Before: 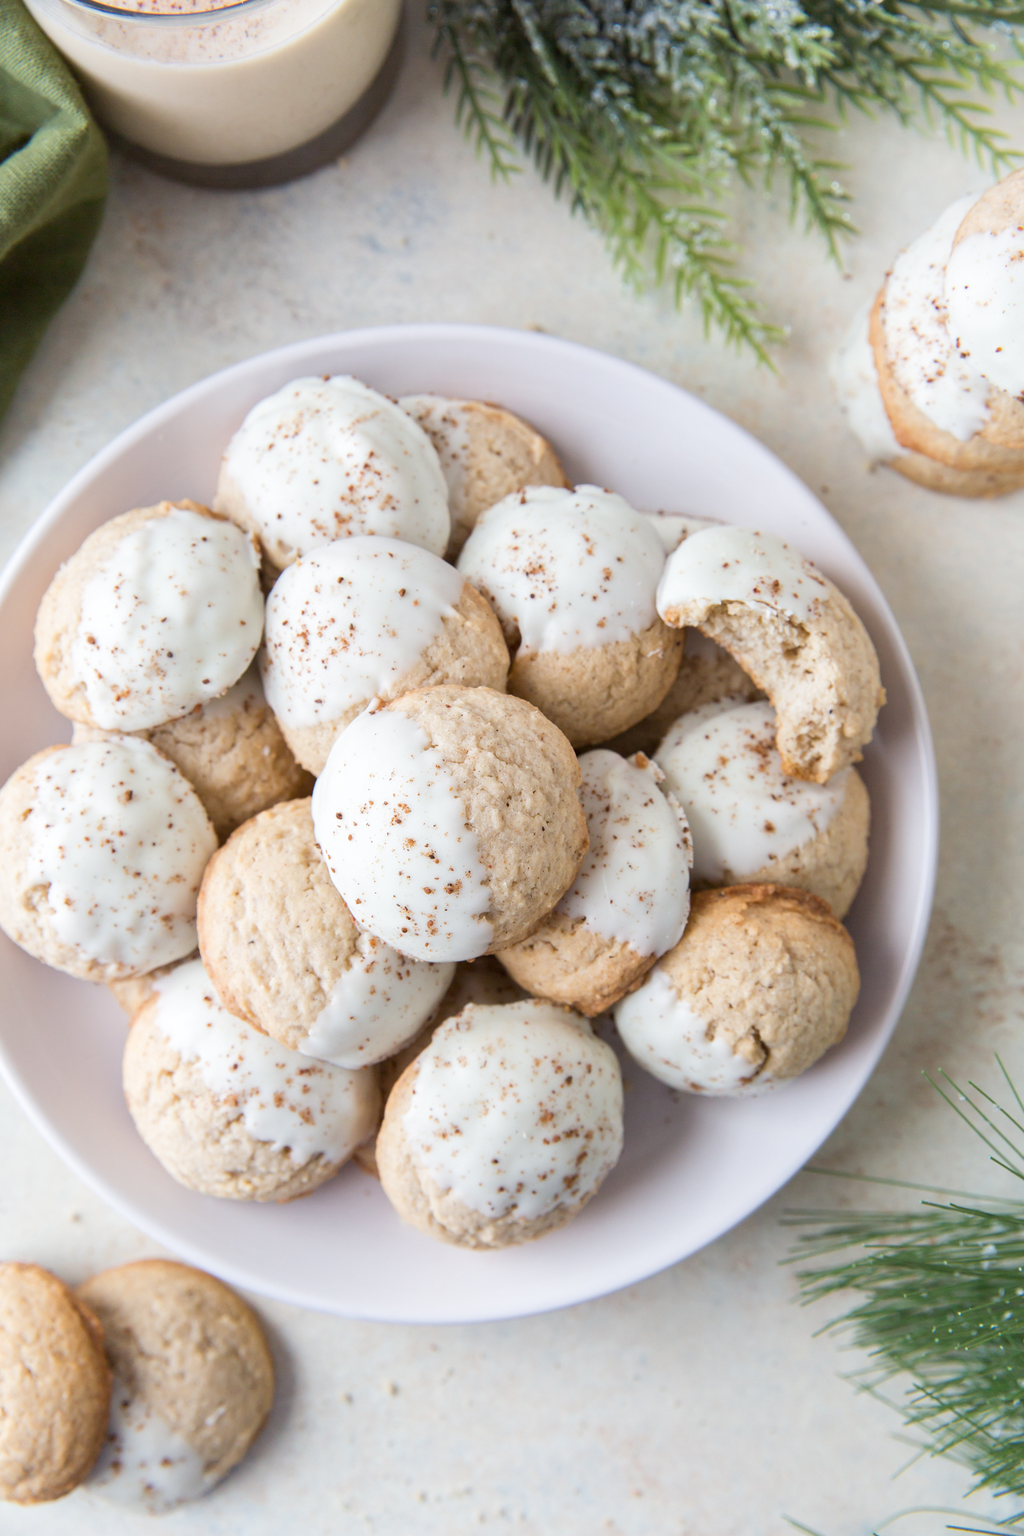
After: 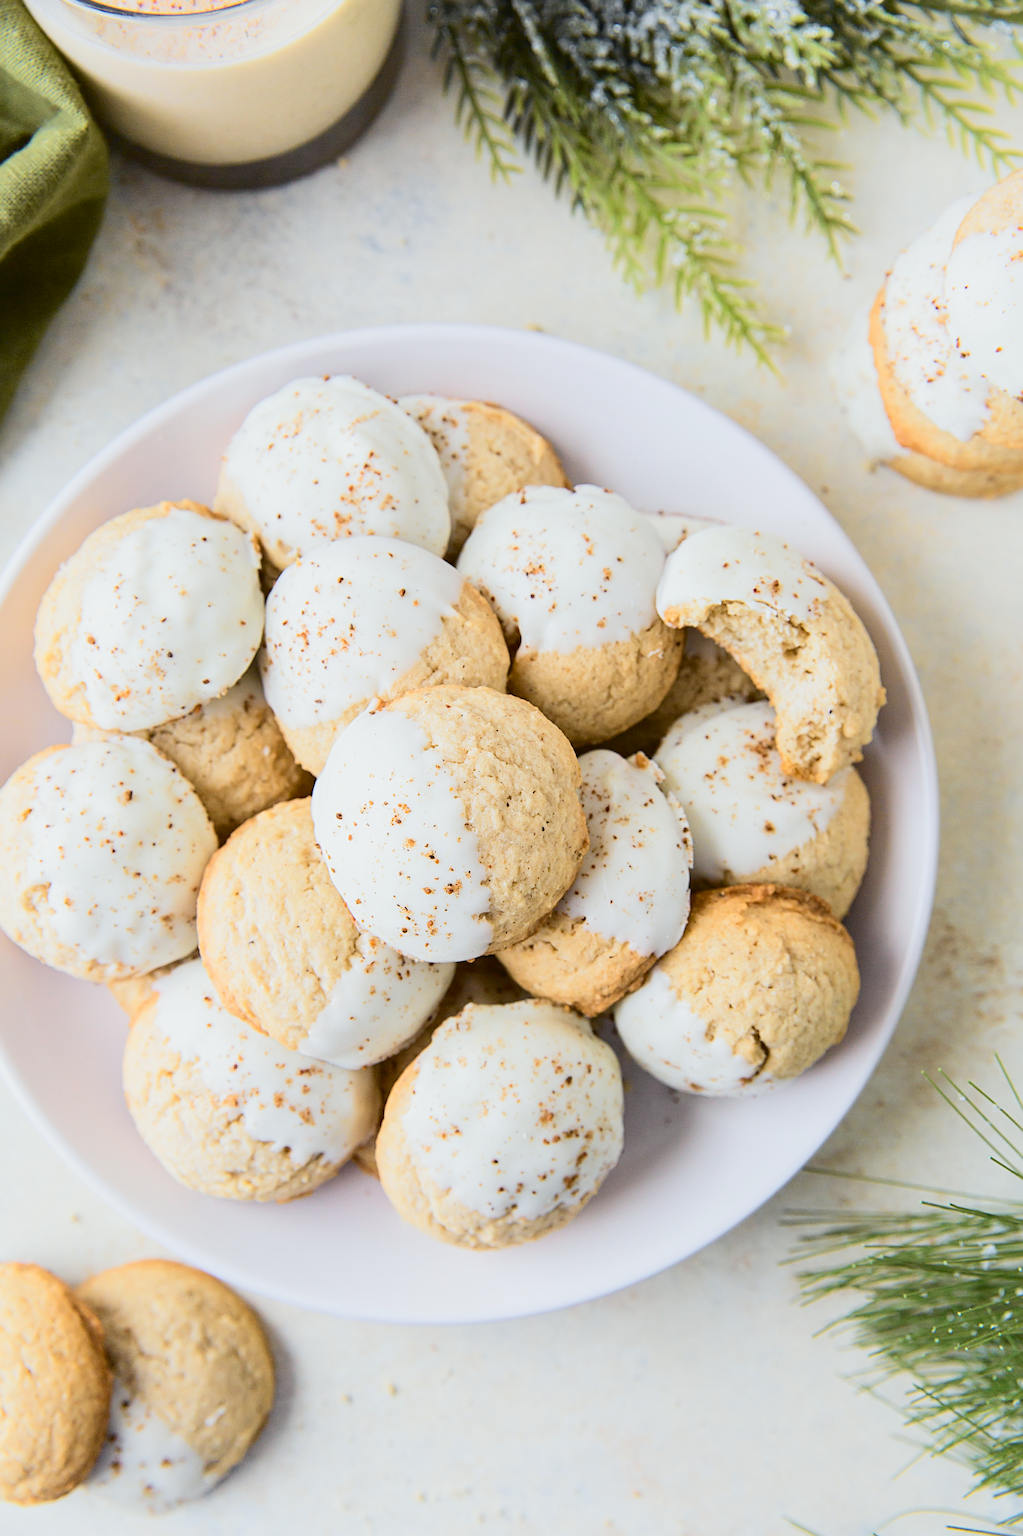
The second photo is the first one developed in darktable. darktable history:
sharpen: radius 2.153, amount 0.381, threshold 0.151
tone curve: curves: ch0 [(0, 0.03) (0.113, 0.087) (0.207, 0.184) (0.515, 0.612) (0.712, 0.793) (1, 0.946)]; ch1 [(0, 0) (0.172, 0.123) (0.317, 0.279) (0.407, 0.401) (0.476, 0.482) (0.505, 0.499) (0.534, 0.534) (0.632, 0.645) (0.726, 0.745) (1, 1)]; ch2 [(0, 0) (0.411, 0.424) (0.505, 0.505) (0.521, 0.524) (0.541, 0.569) (0.65, 0.699) (1, 1)], color space Lab, independent channels, preserve colors none
